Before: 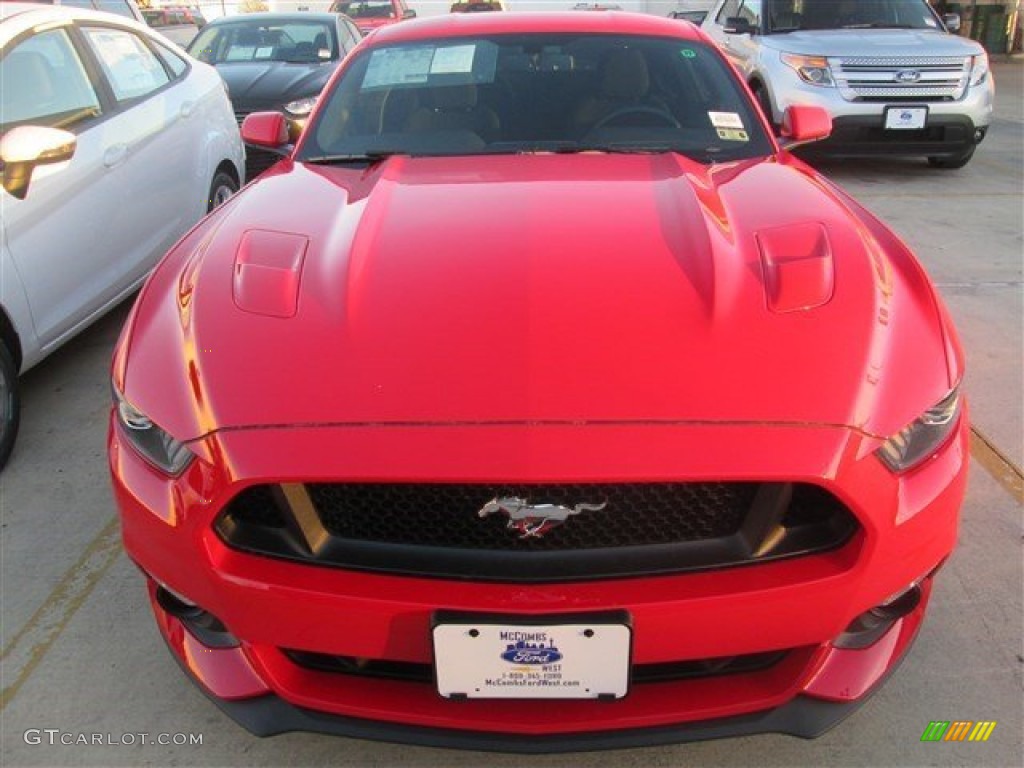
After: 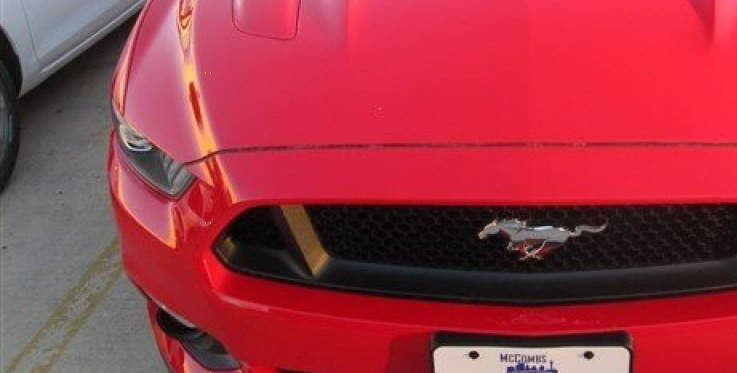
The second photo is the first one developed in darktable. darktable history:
crop: top 36.251%, right 27.989%, bottom 15.142%
